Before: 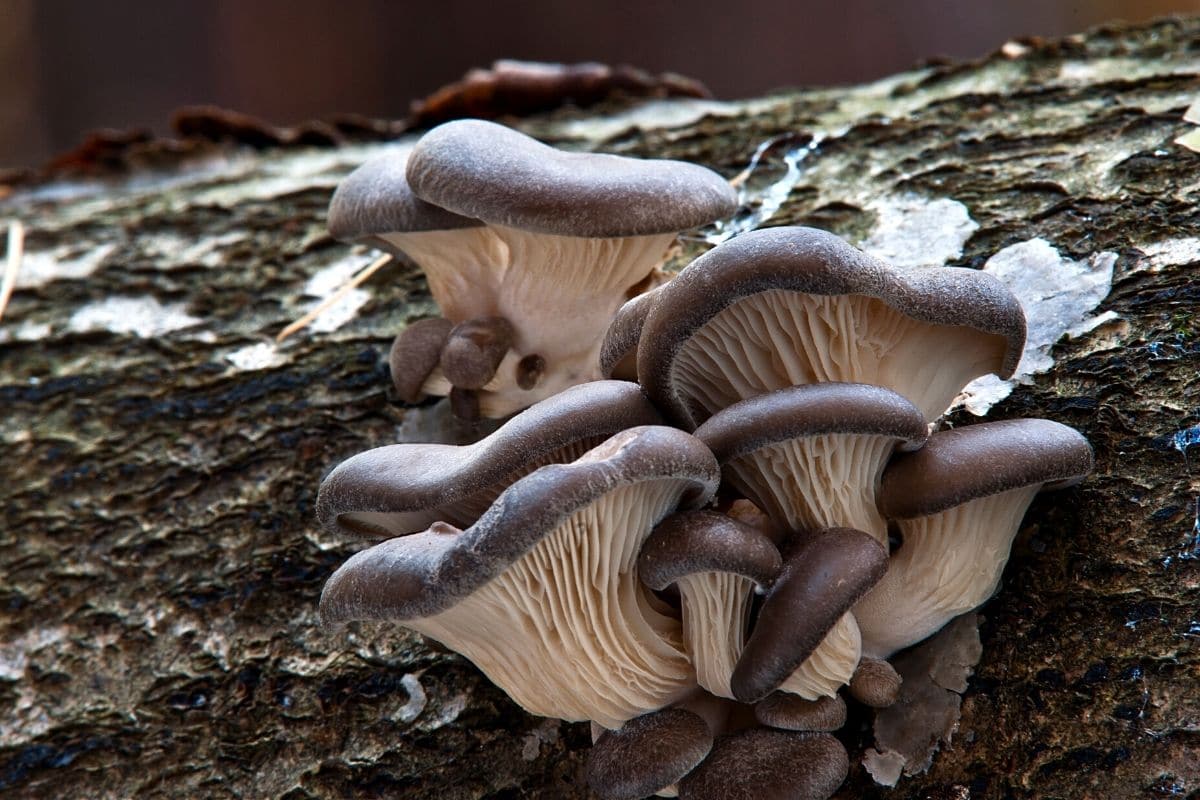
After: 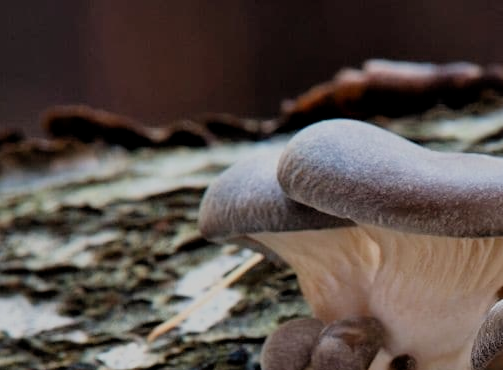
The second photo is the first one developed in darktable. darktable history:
filmic rgb: black relative exposure -8.79 EV, white relative exposure 4.98 EV, threshold 3 EV, target black luminance 0%, hardness 3.77, latitude 66.33%, contrast 0.822, shadows ↔ highlights balance 20%, color science v5 (2021), contrast in shadows safe, contrast in highlights safe, enable highlight reconstruction true
crop and rotate: left 10.817%, top 0.062%, right 47.194%, bottom 53.626%
